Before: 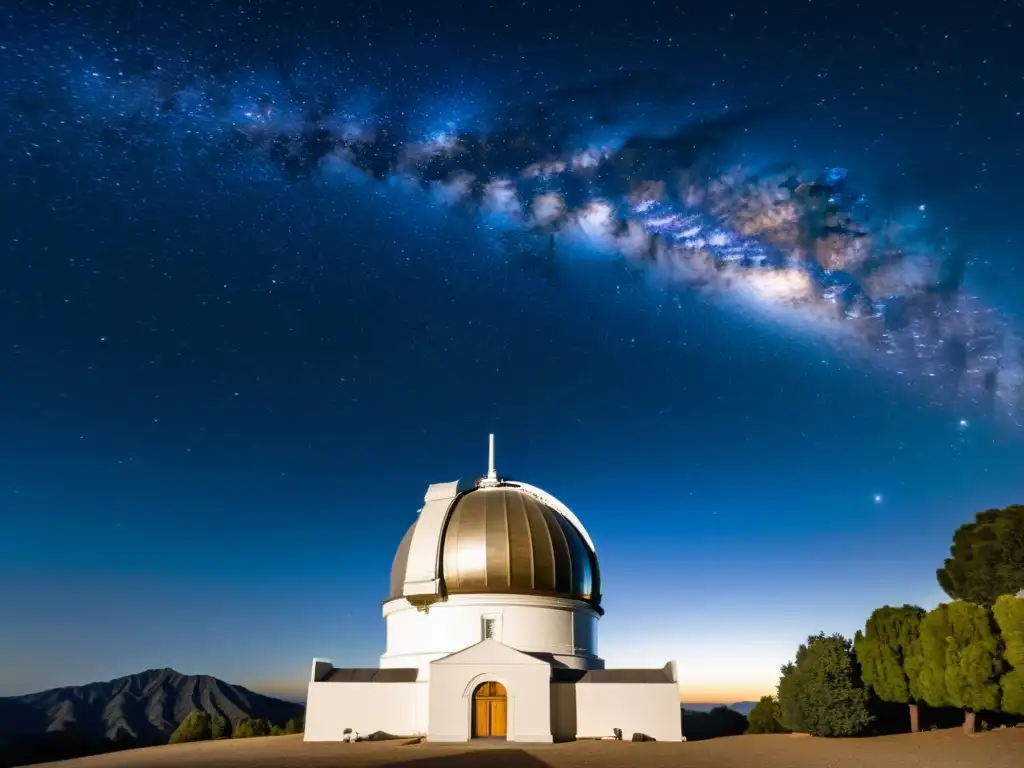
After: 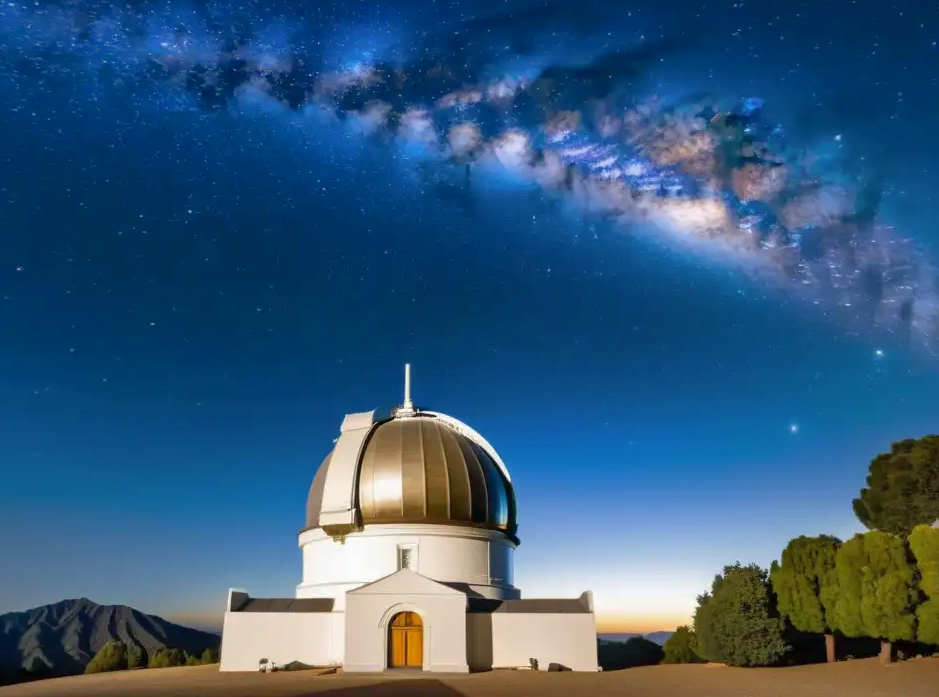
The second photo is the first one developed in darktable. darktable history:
crop and rotate: left 8.262%, top 9.226%
shadows and highlights: on, module defaults
